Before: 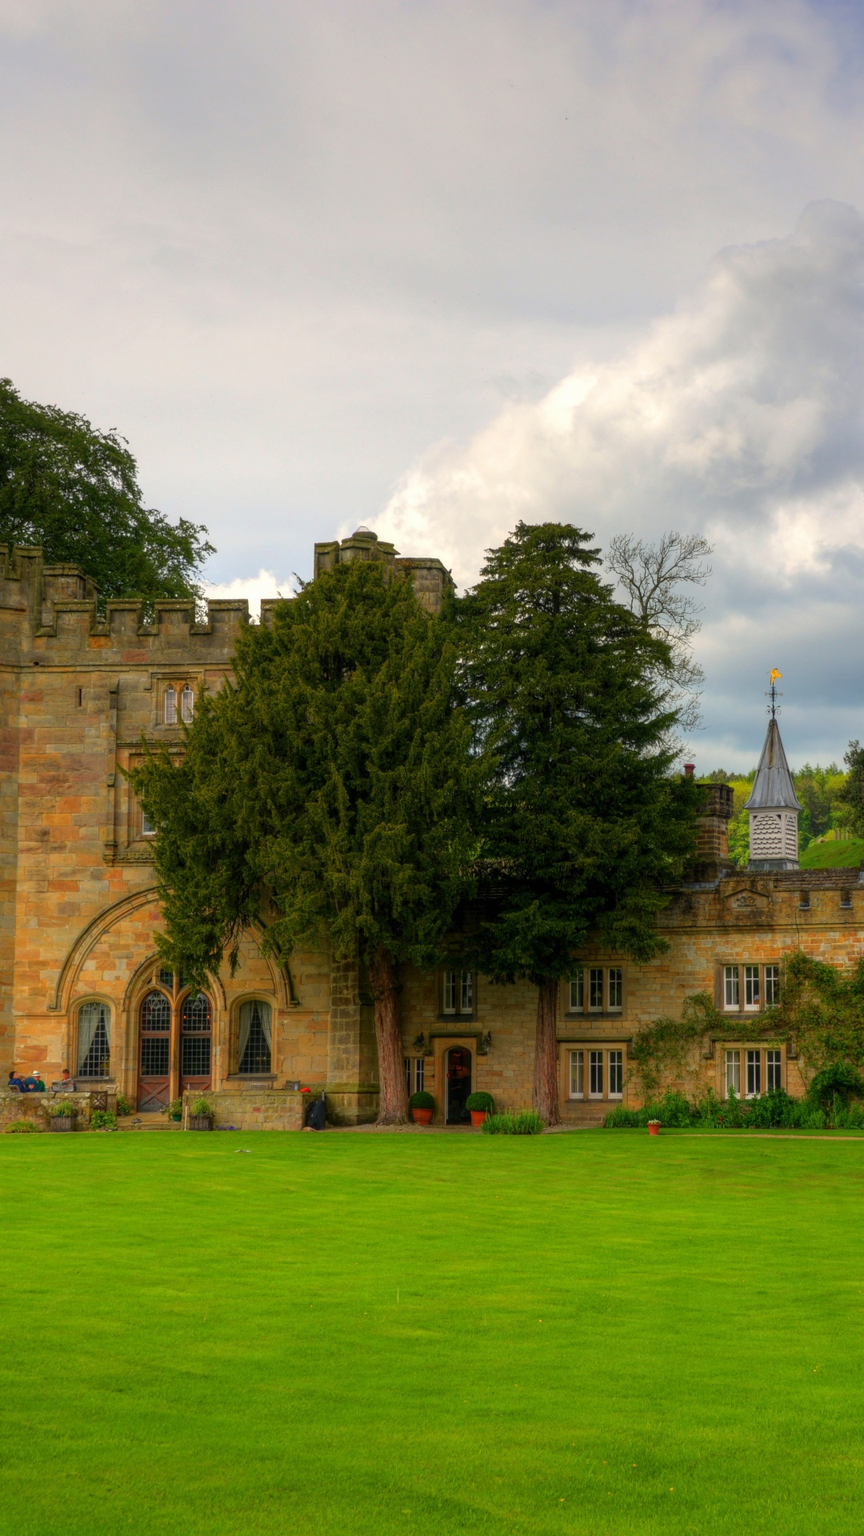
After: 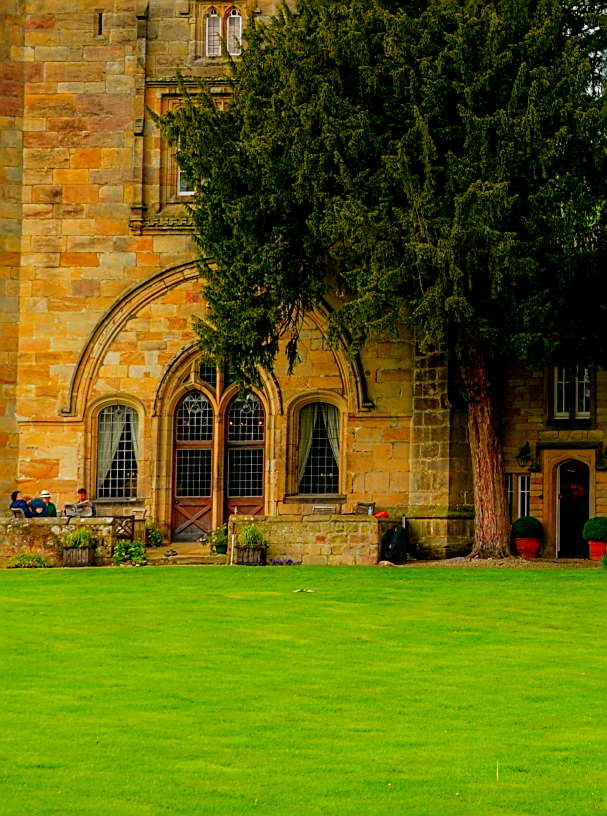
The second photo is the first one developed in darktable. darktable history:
crop: top 44.184%, right 43.704%, bottom 13.274%
sharpen: amount 0.998
exposure: exposure 0.3 EV, compensate highlight preservation false
filmic rgb: middle gray luminance 12.54%, black relative exposure -10.08 EV, white relative exposure 3.47 EV, target black luminance 0%, hardness 5.79, latitude 45.15%, contrast 1.231, highlights saturation mix 4.92%, shadows ↔ highlights balance 26.41%, preserve chrominance no, color science v5 (2021), contrast in shadows safe, contrast in highlights safe
